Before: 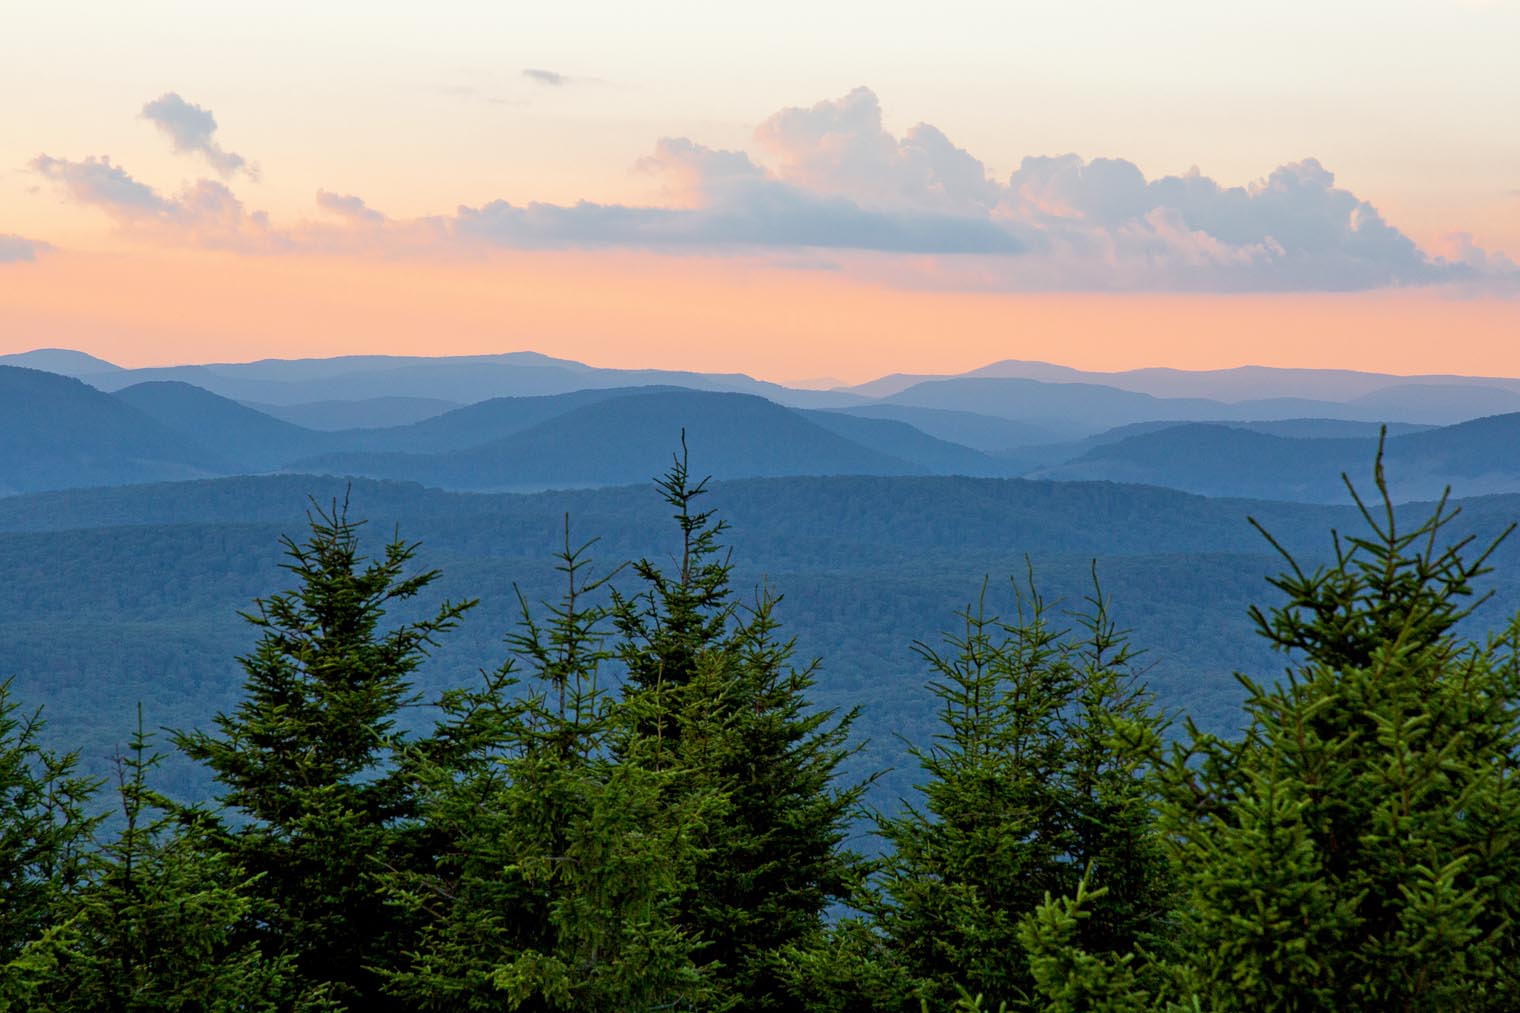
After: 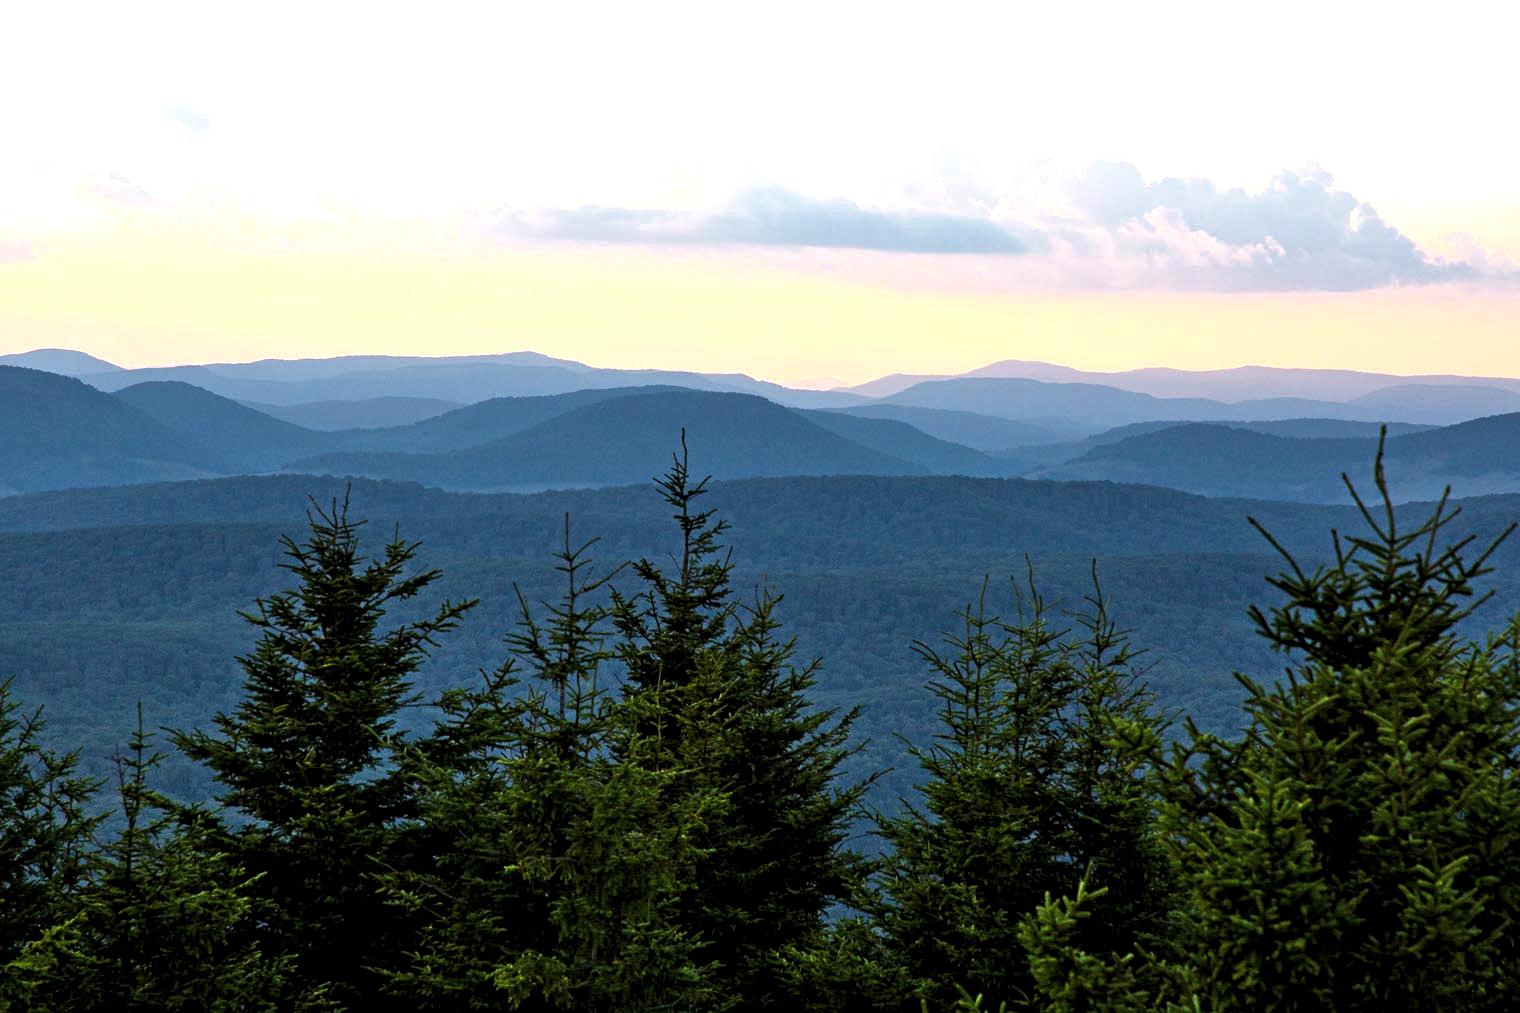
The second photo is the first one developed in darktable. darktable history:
sharpen: radius 5.325, amount 0.312, threshold 26.433
levels: levels [0.044, 0.475, 0.791]
